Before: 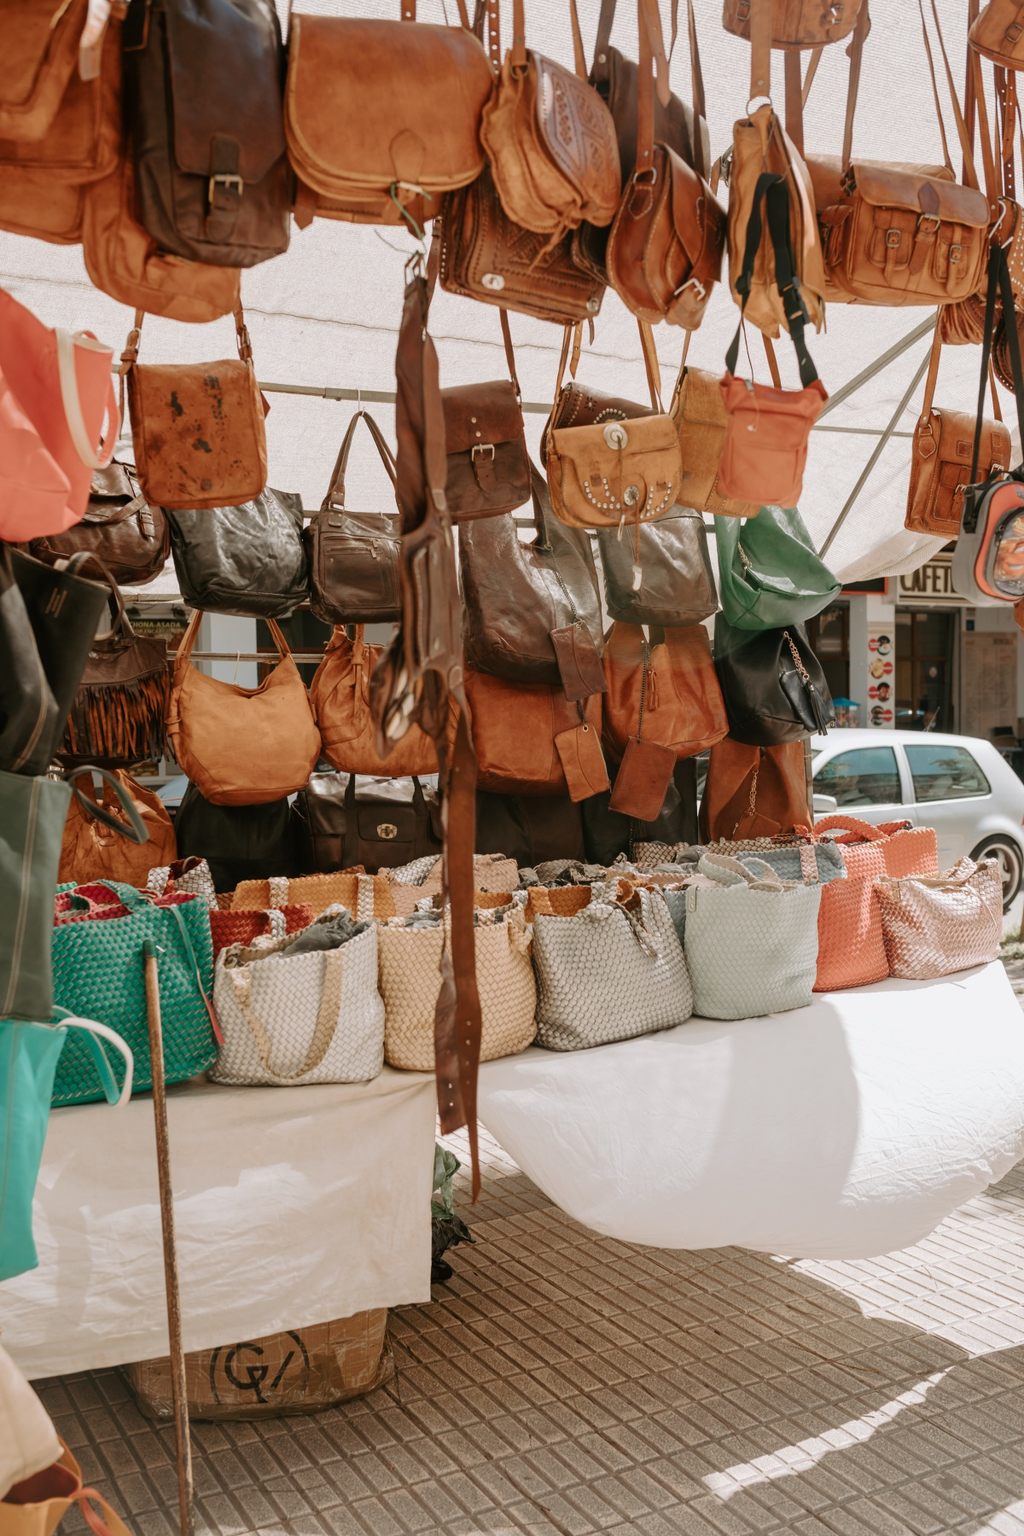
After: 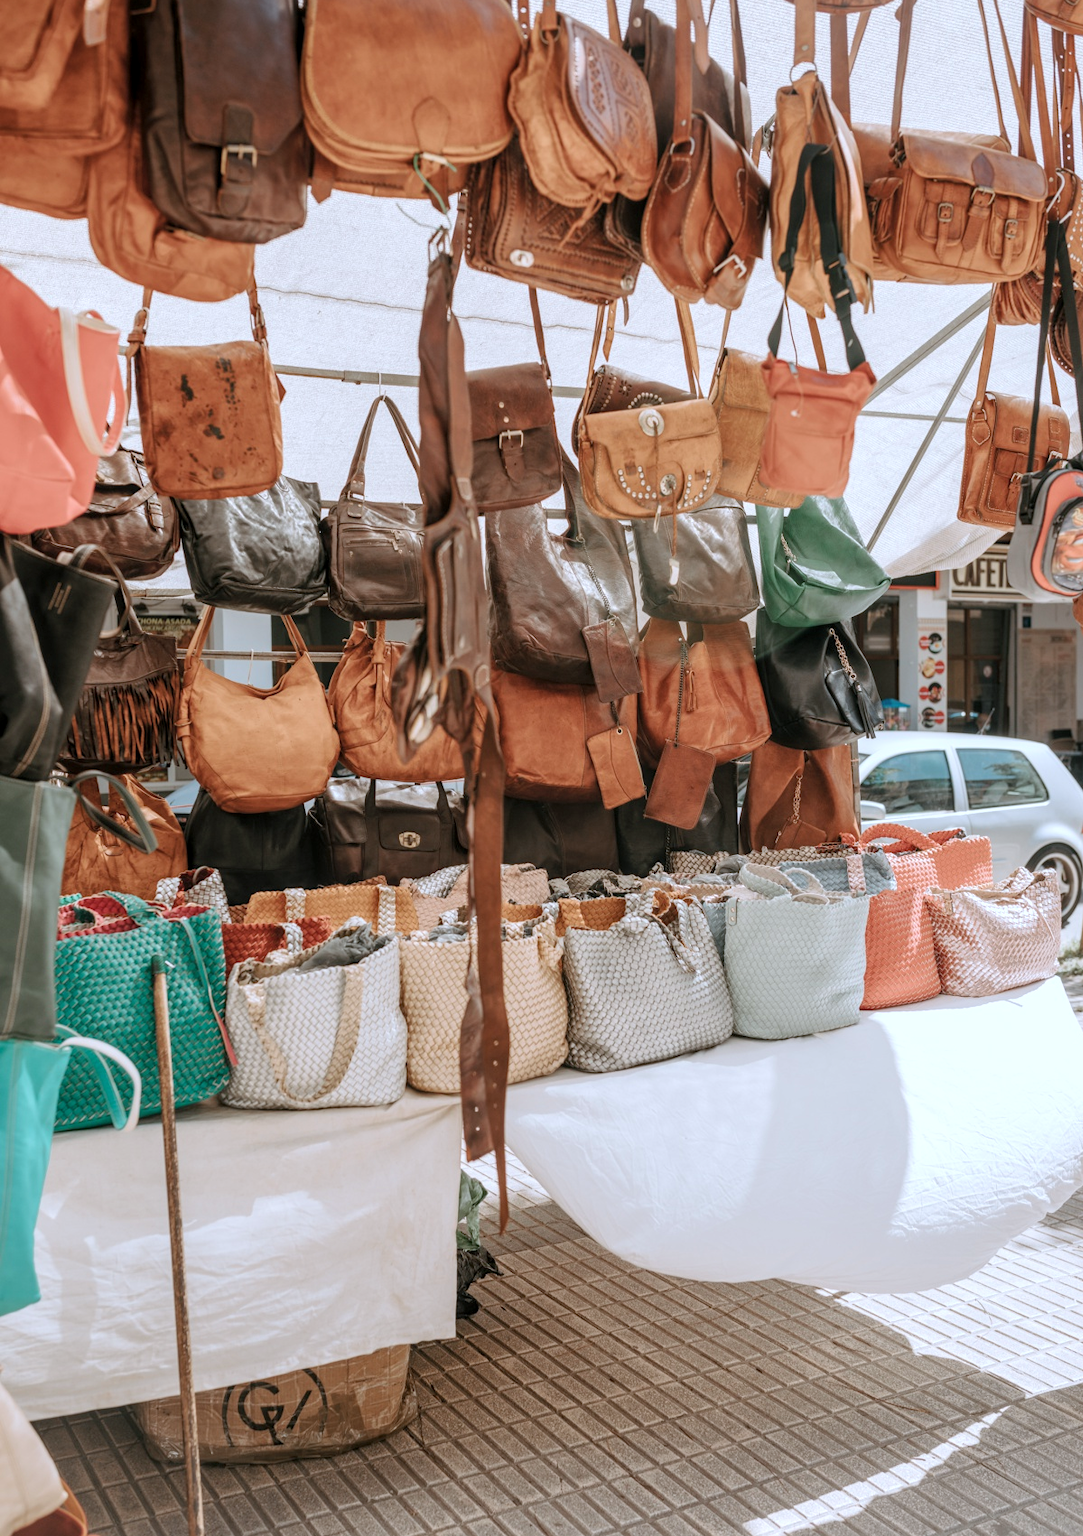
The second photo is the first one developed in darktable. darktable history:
contrast brightness saturation: brightness 0.13
crop and rotate: top 2.479%, bottom 3.018%
color calibration: x 0.37, y 0.382, temperature 4313.32 K
local contrast: detail 130%
